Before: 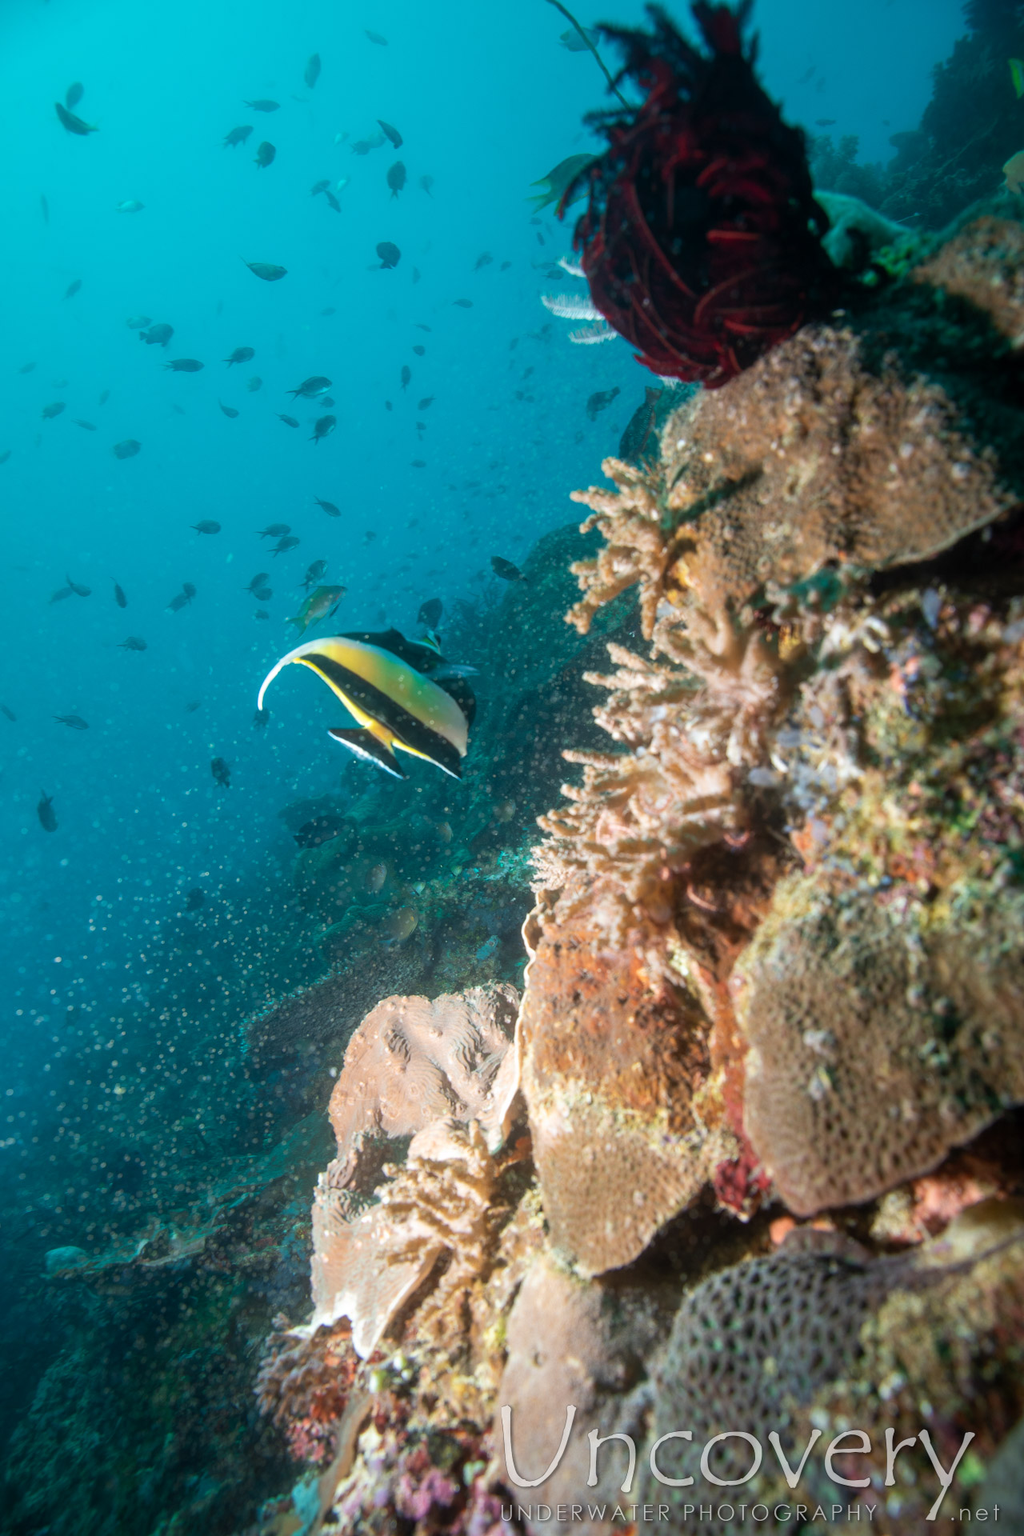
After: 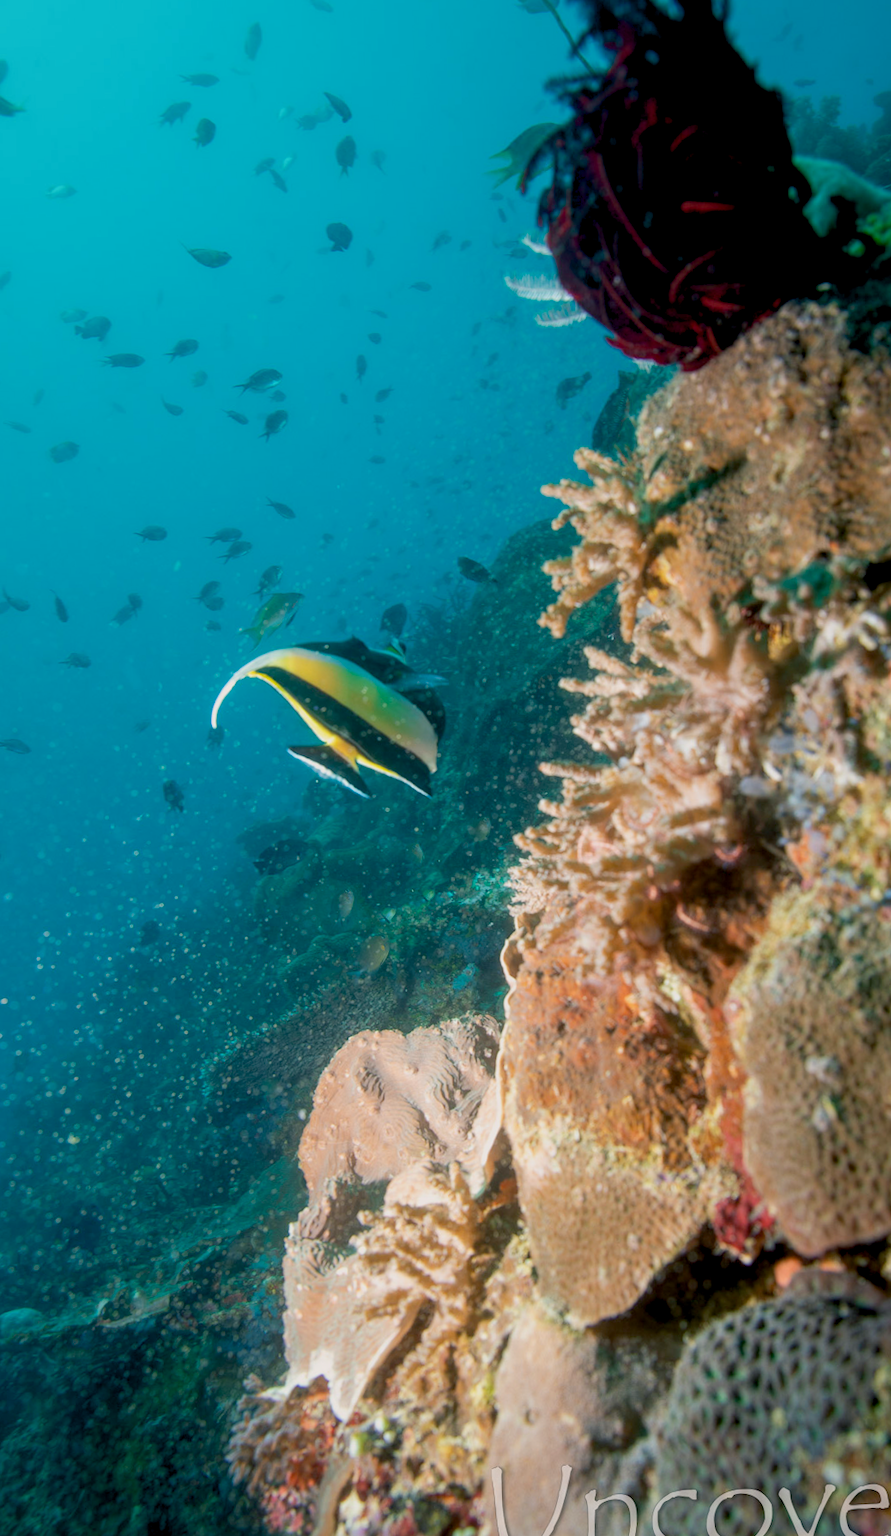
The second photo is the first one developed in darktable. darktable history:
crop and rotate: angle 1.44°, left 4.192%, top 0.696%, right 11.558%, bottom 2.561%
color balance rgb: shadows lift › chroma 2.494%, shadows lift › hue 189.12°, highlights gain › chroma 1.116%, highlights gain › hue 60.25°, global offset › luminance -0.883%, perceptual saturation grading › global saturation 1.981%, perceptual saturation grading › highlights -2.286%, perceptual saturation grading › mid-tones 4.626%, perceptual saturation grading › shadows 7.625%, perceptual brilliance grading › global brilliance 1.97%, perceptual brilliance grading › highlights -3.788%, contrast -10.261%
